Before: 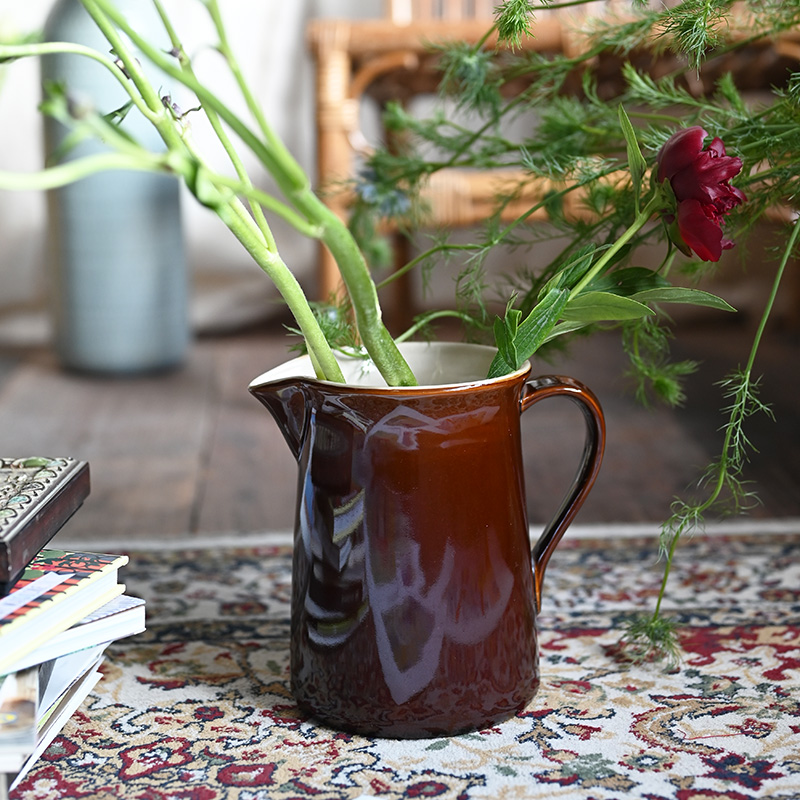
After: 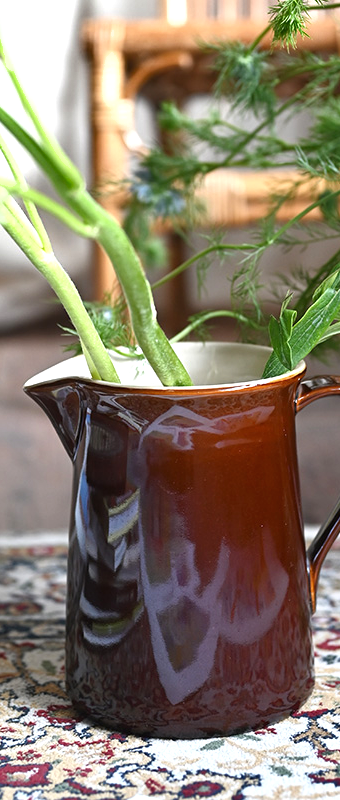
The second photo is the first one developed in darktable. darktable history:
exposure: black level correction 0, exposure 0.5 EV, compensate exposure bias true, compensate highlight preservation false
crop: left 28.167%, right 29.226%
shadows and highlights: shadows 23.1, highlights -48.38, soften with gaussian
